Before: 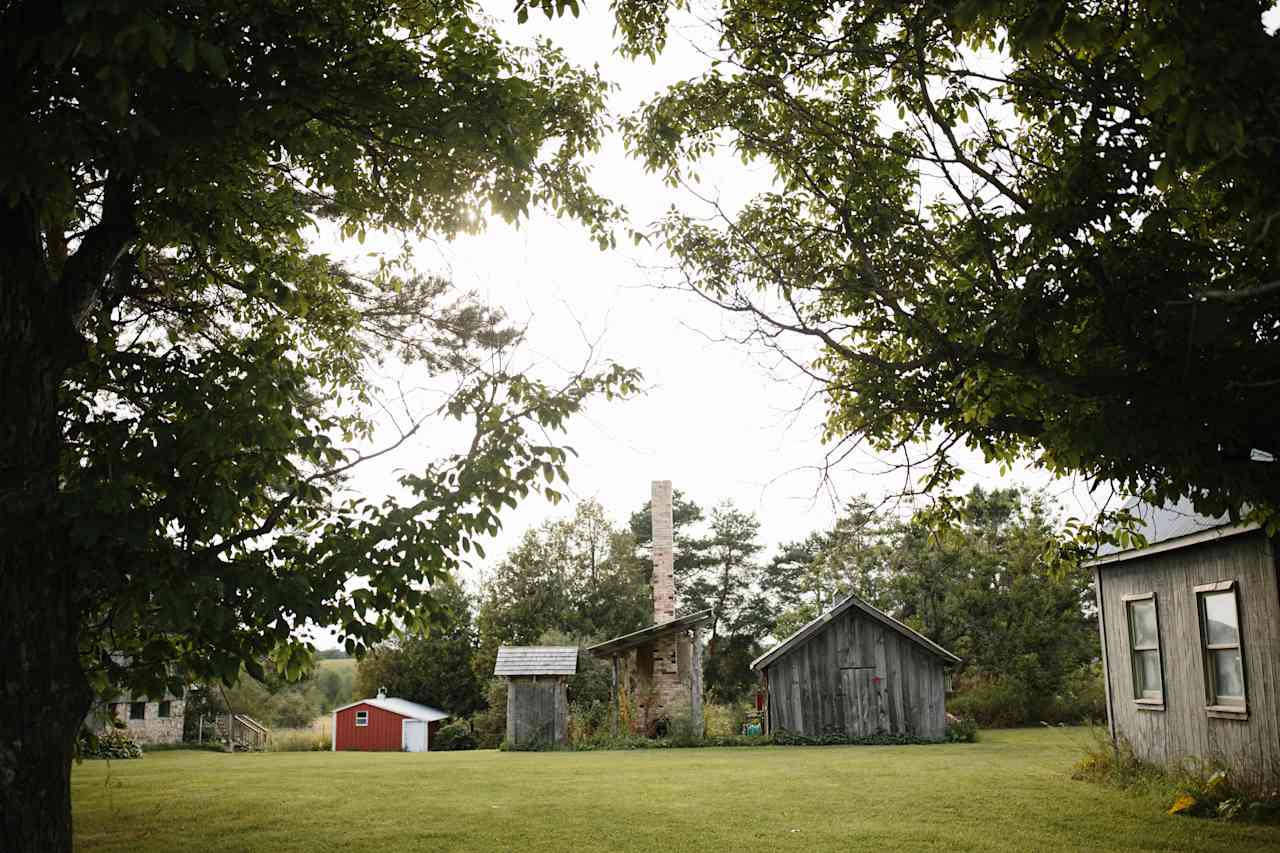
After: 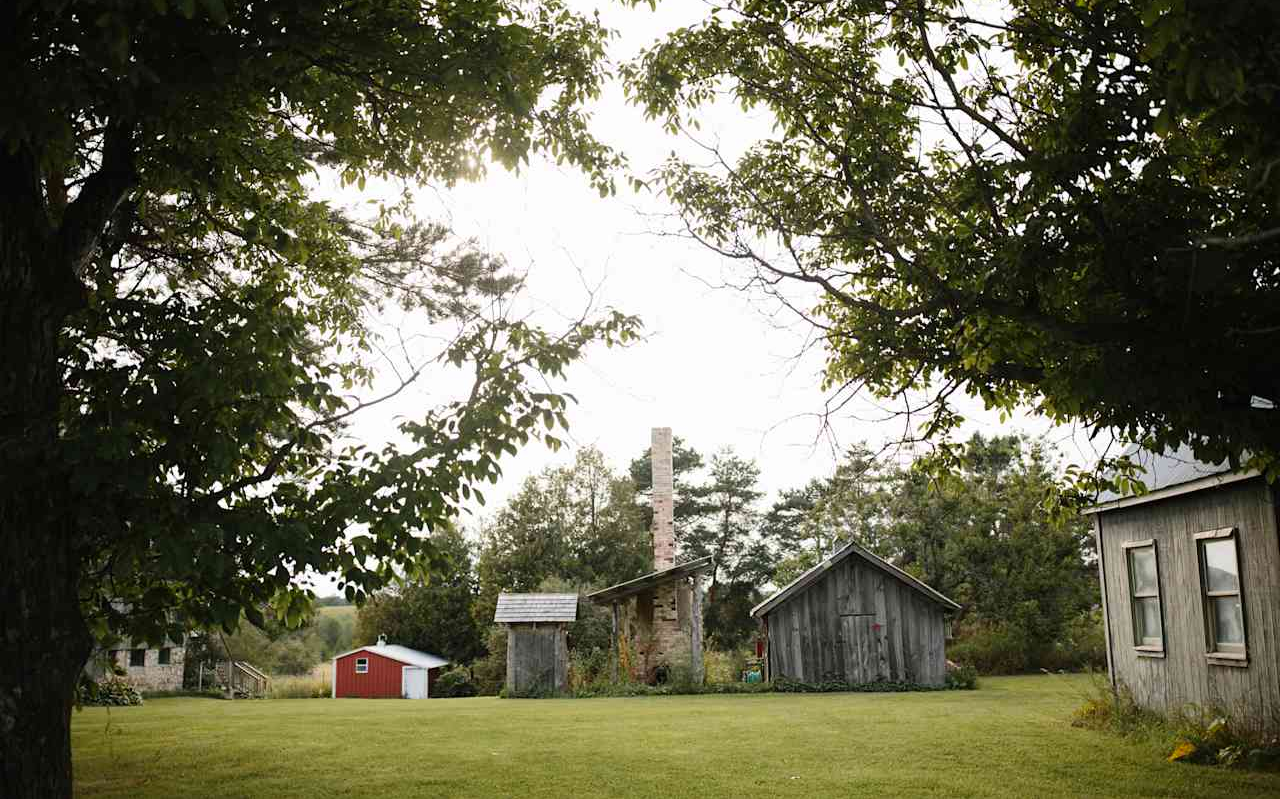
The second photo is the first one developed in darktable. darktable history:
vibrance: on, module defaults
crop and rotate: top 6.25%
